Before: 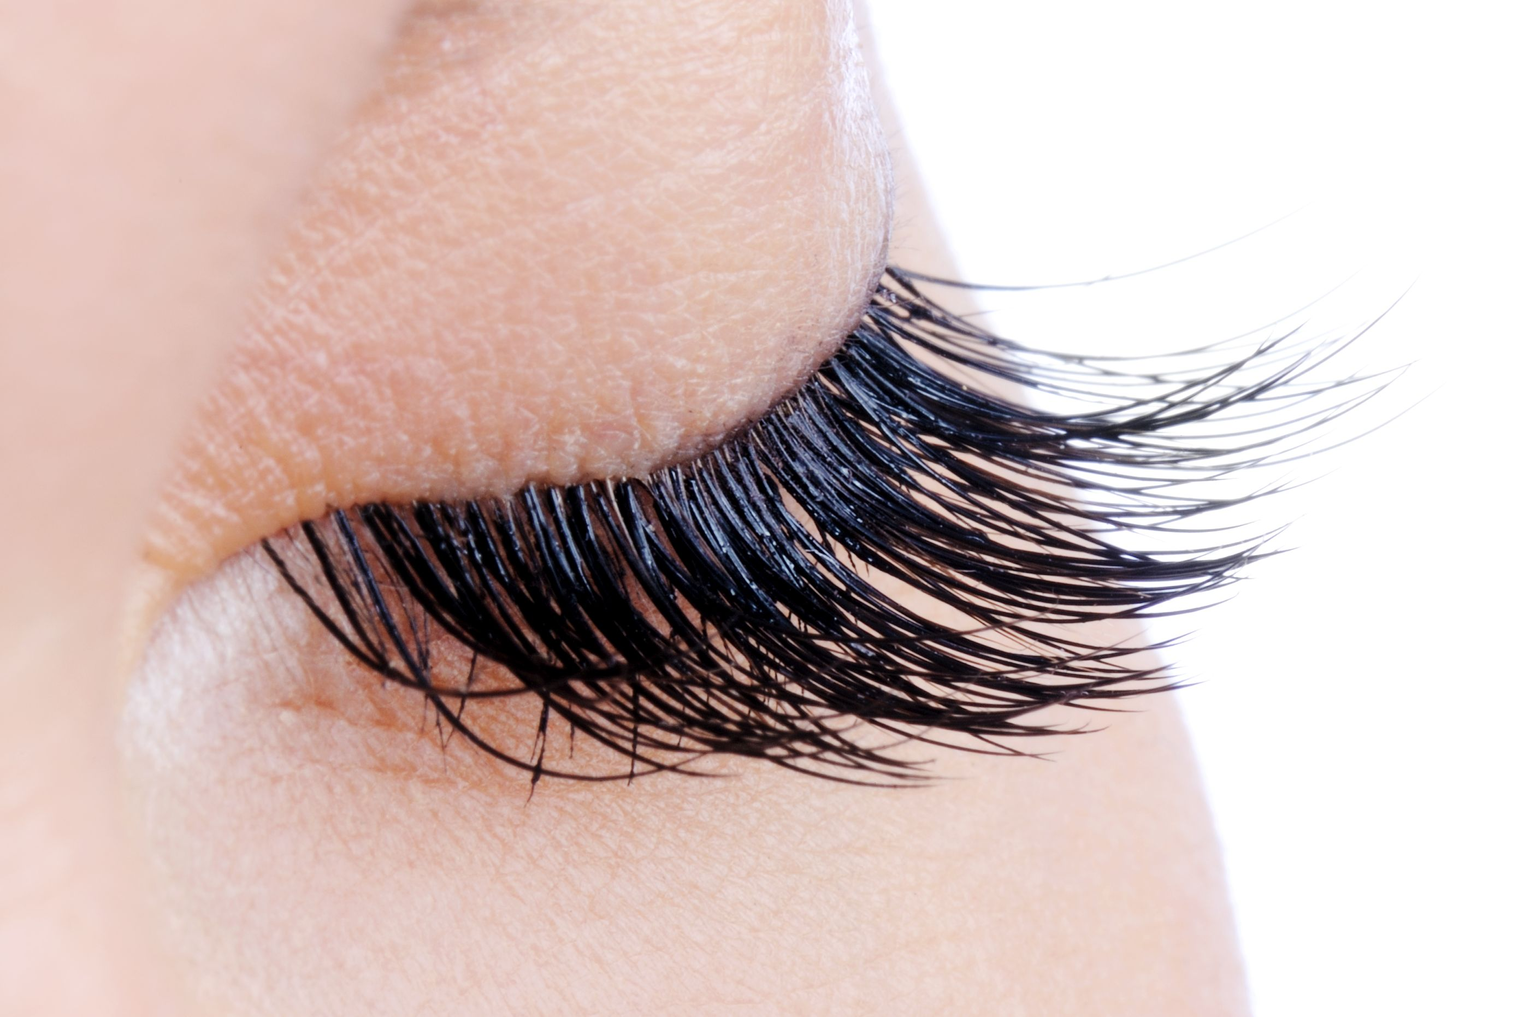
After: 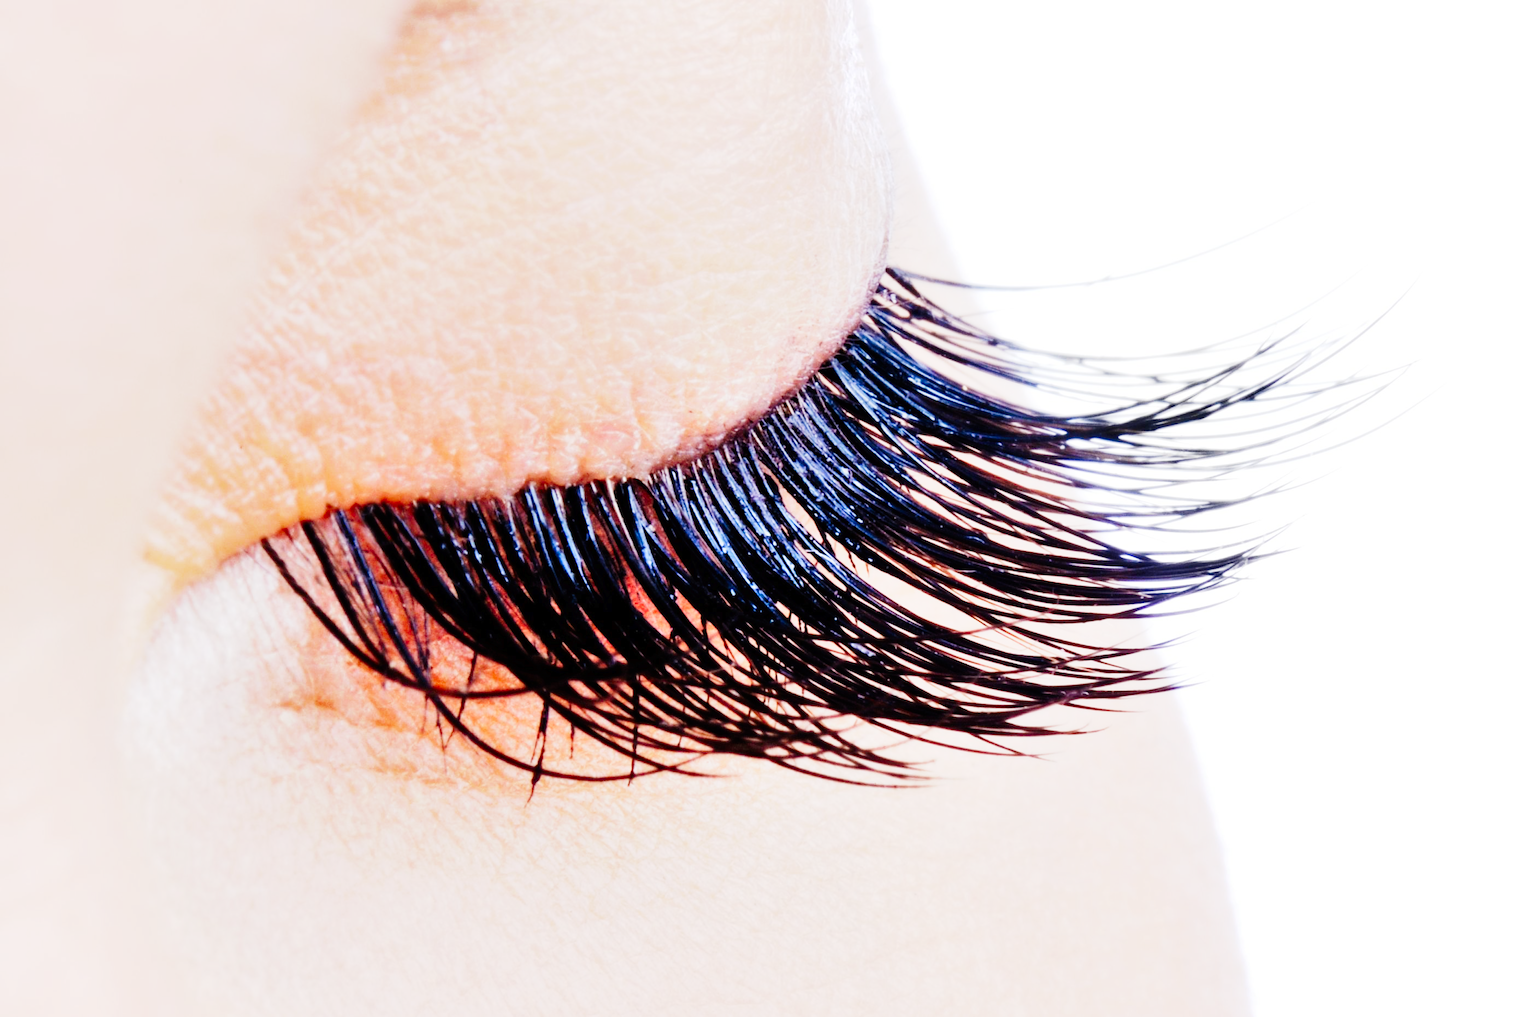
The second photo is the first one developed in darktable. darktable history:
shadows and highlights: shadows 53.08, highlights color adjustment 40.47%, soften with gaussian
contrast brightness saturation: brightness -0.026, saturation 0.337
base curve: curves: ch0 [(0, 0) (0, 0.001) (0.001, 0.001) (0.004, 0.002) (0.007, 0.004) (0.015, 0.013) (0.033, 0.045) (0.052, 0.096) (0.075, 0.17) (0.099, 0.241) (0.163, 0.42) (0.219, 0.55) (0.259, 0.616) (0.327, 0.722) (0.365, 0.765) (0.522, 0.873) (0.547, 0.881) (0.689, 0.919) (0.826, 0.952) (1, 1)], preserve colors none
